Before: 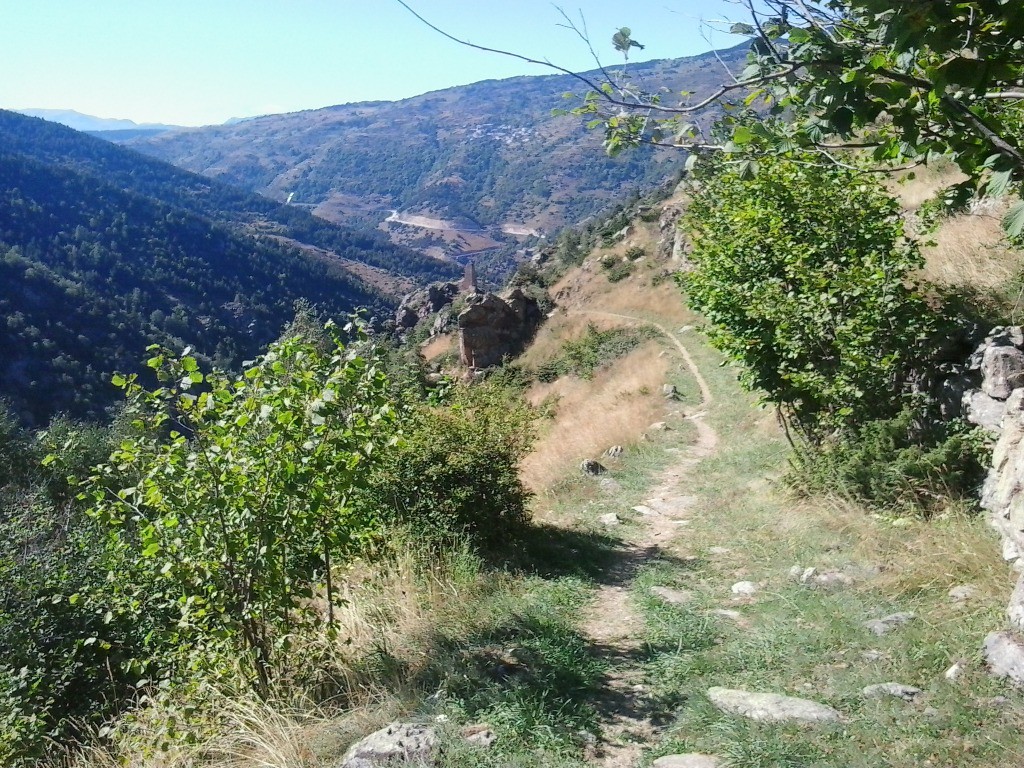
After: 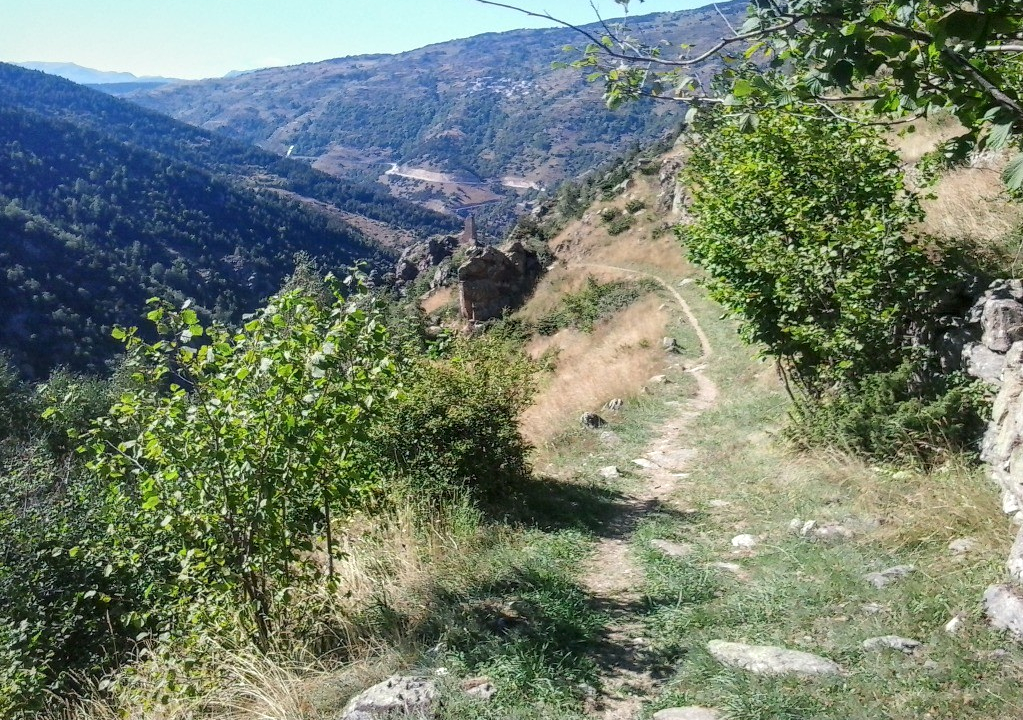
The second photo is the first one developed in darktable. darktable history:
local contrast: on, module defaults
crop and rotate: top 6.144%
